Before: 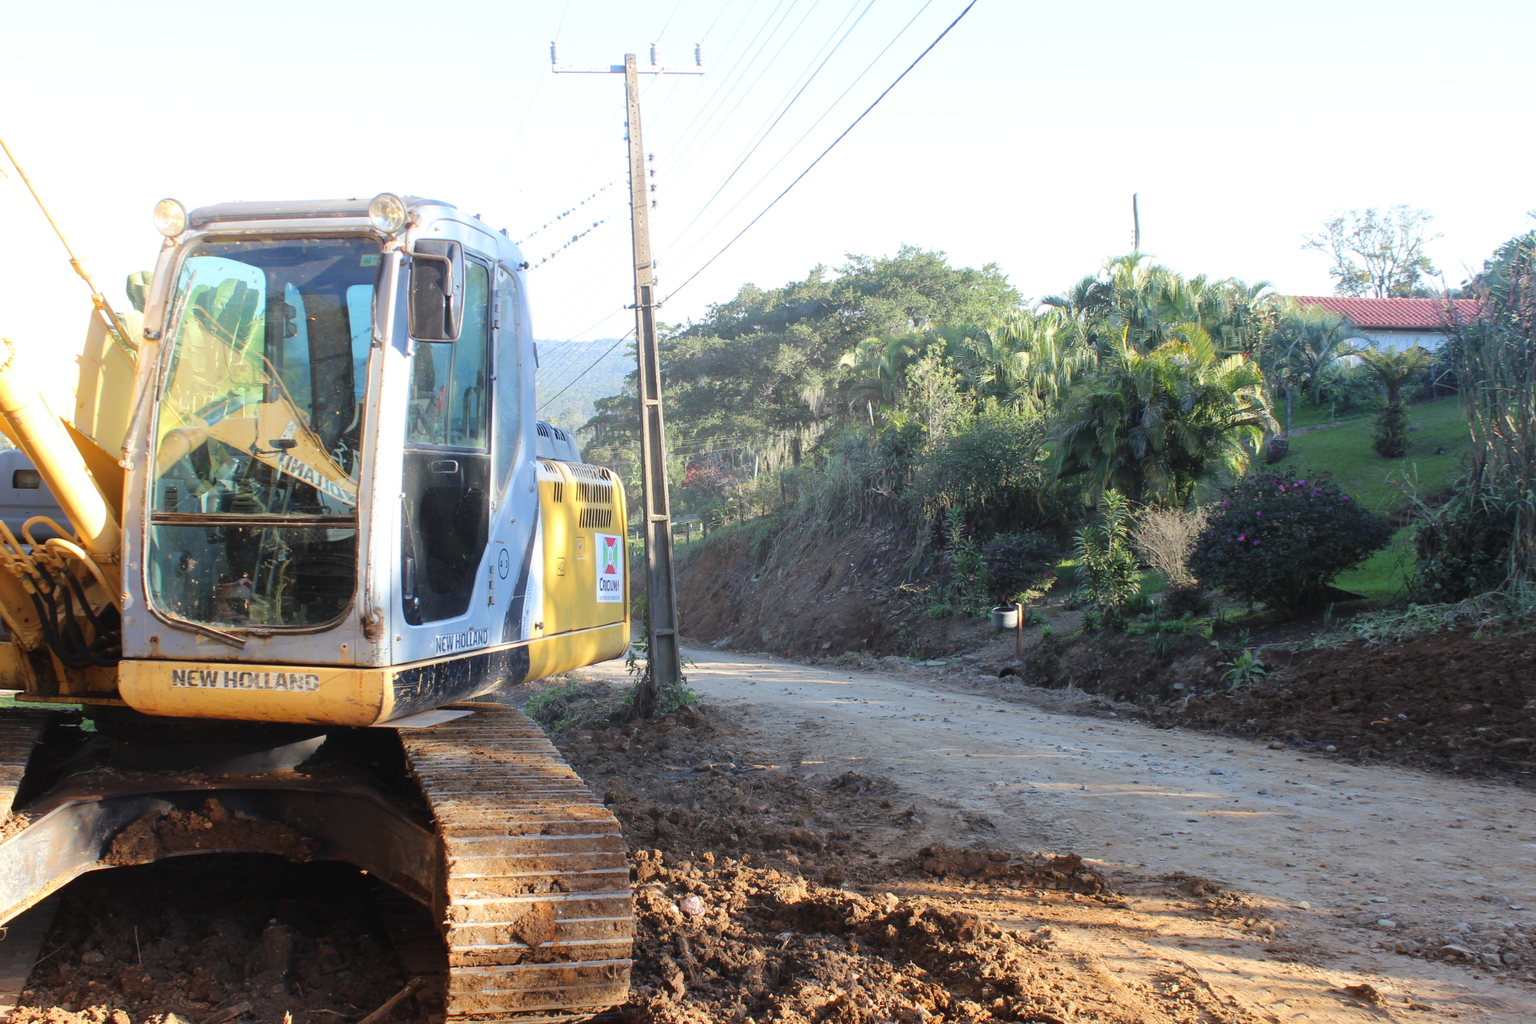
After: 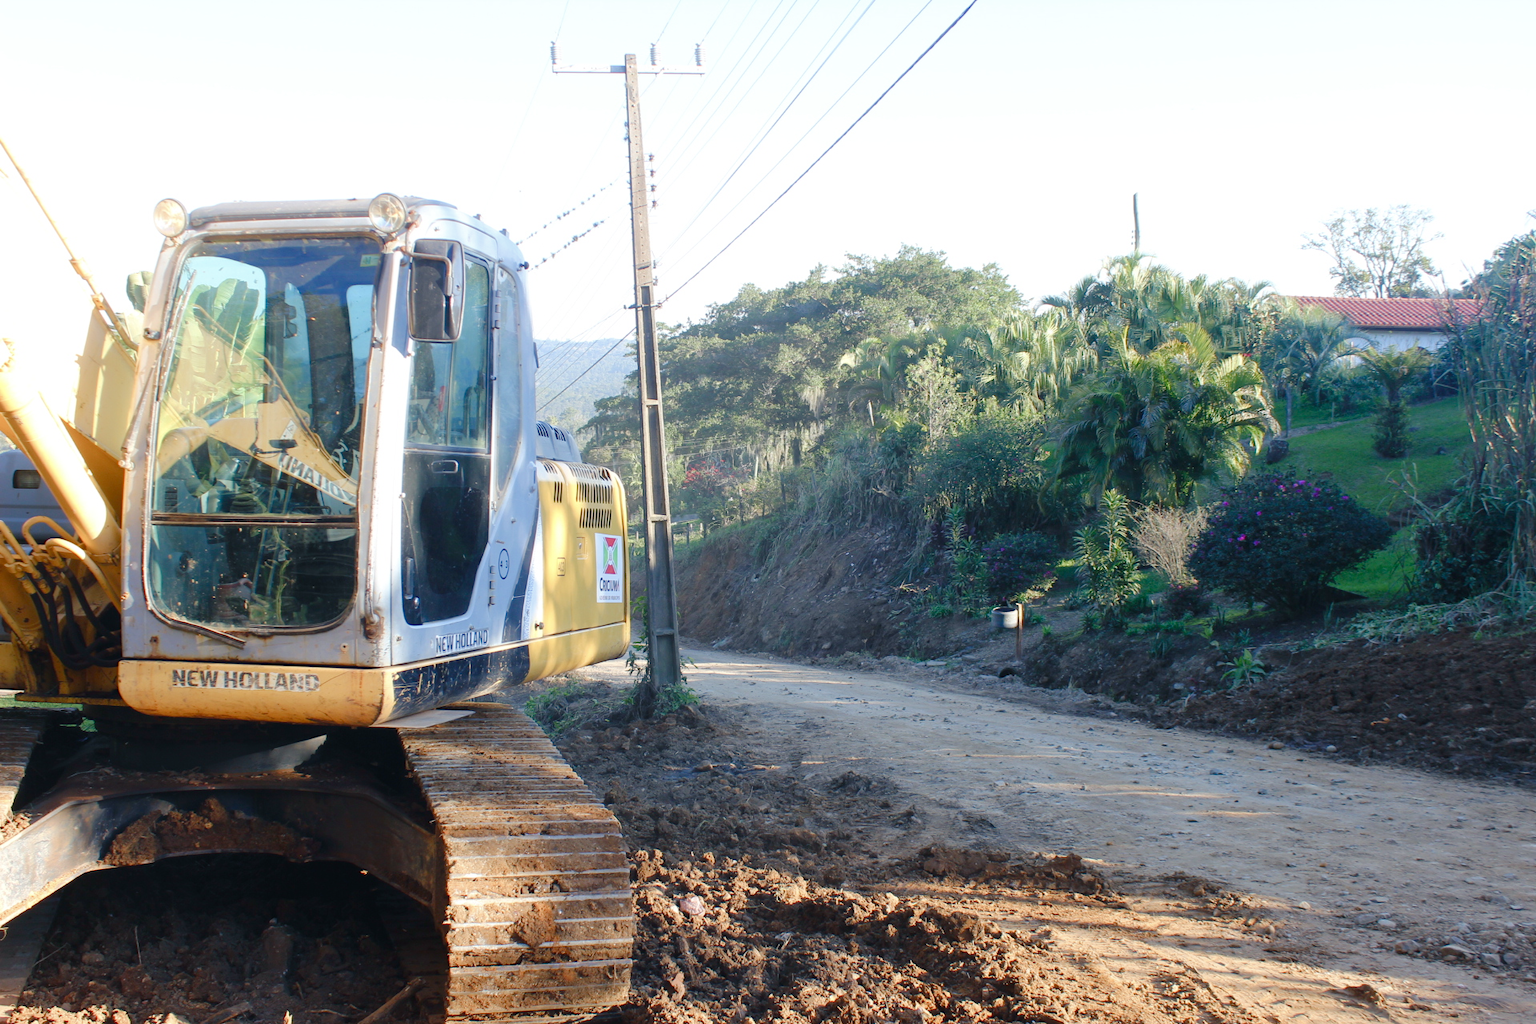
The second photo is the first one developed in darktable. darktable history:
color balance rgb: shadows lift › chroma 7.058%, shadows lift › hue 246.23°, perceptual saturation grading › global saturation 20%, perceptual saturation grading › highlights -48.978%, perceptual saturation grading › shadows 24.384%
haze removal: compatibility mode true, adaptive false
